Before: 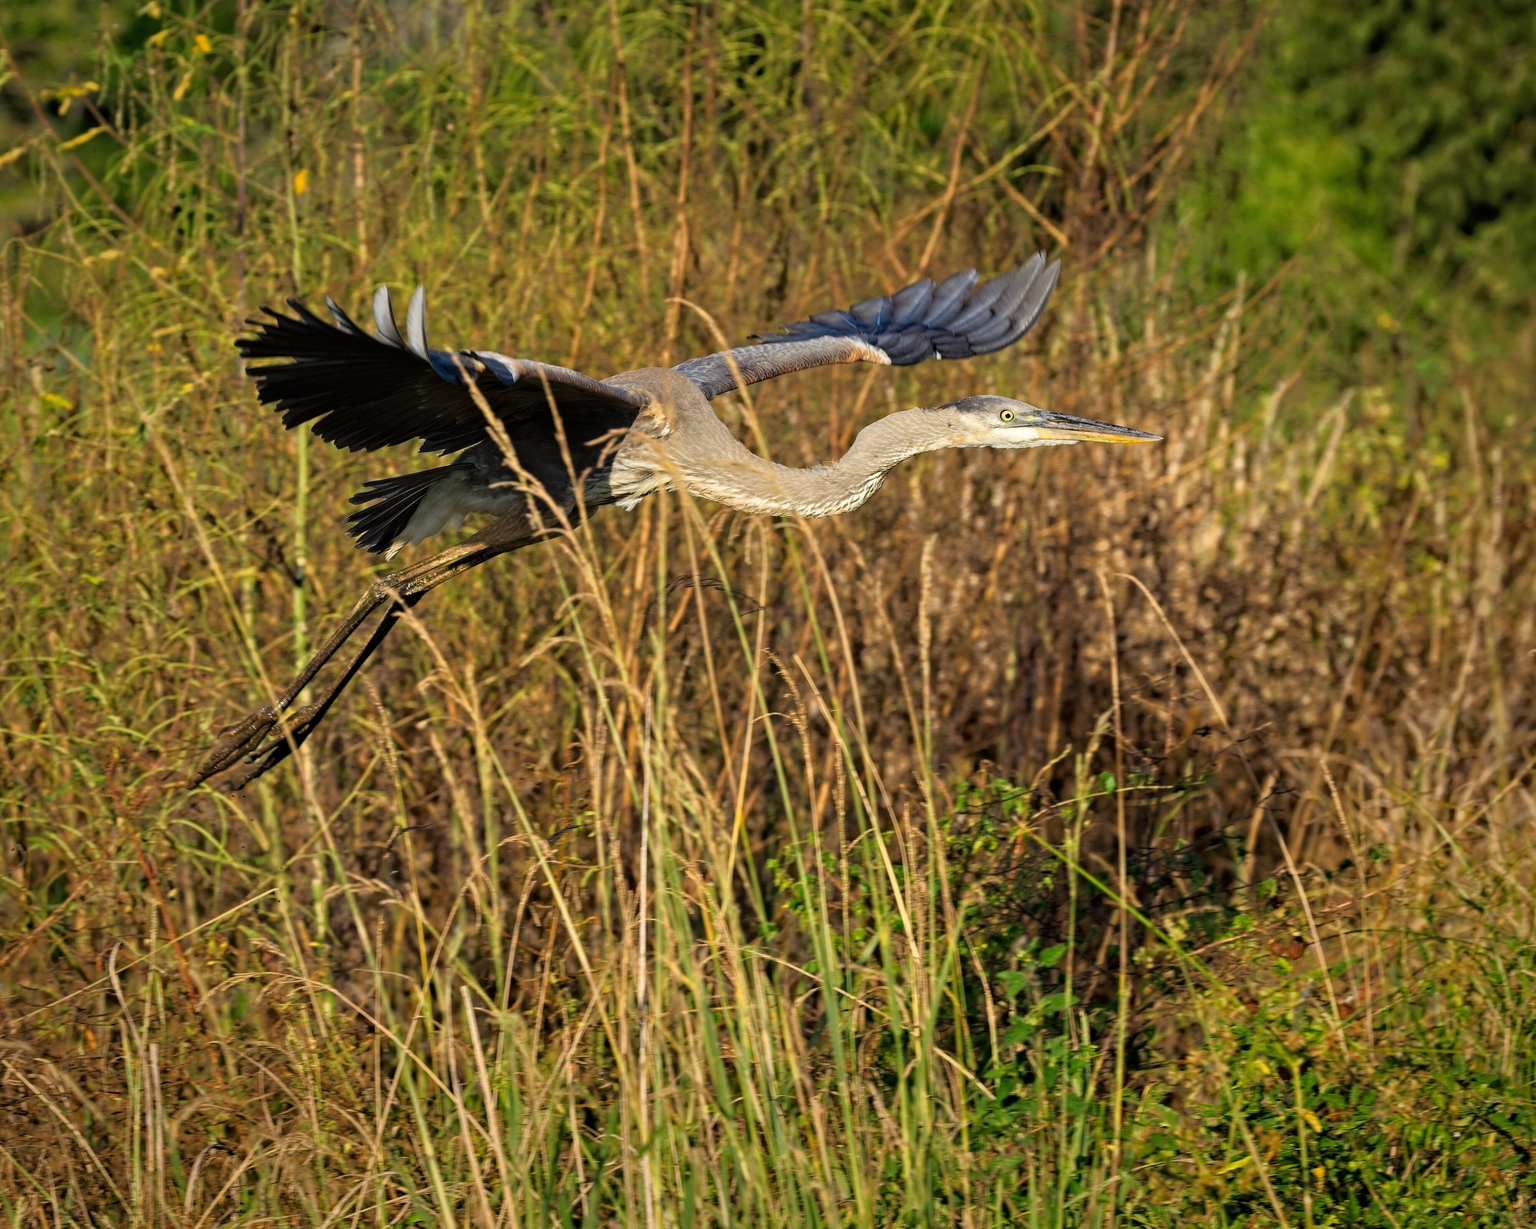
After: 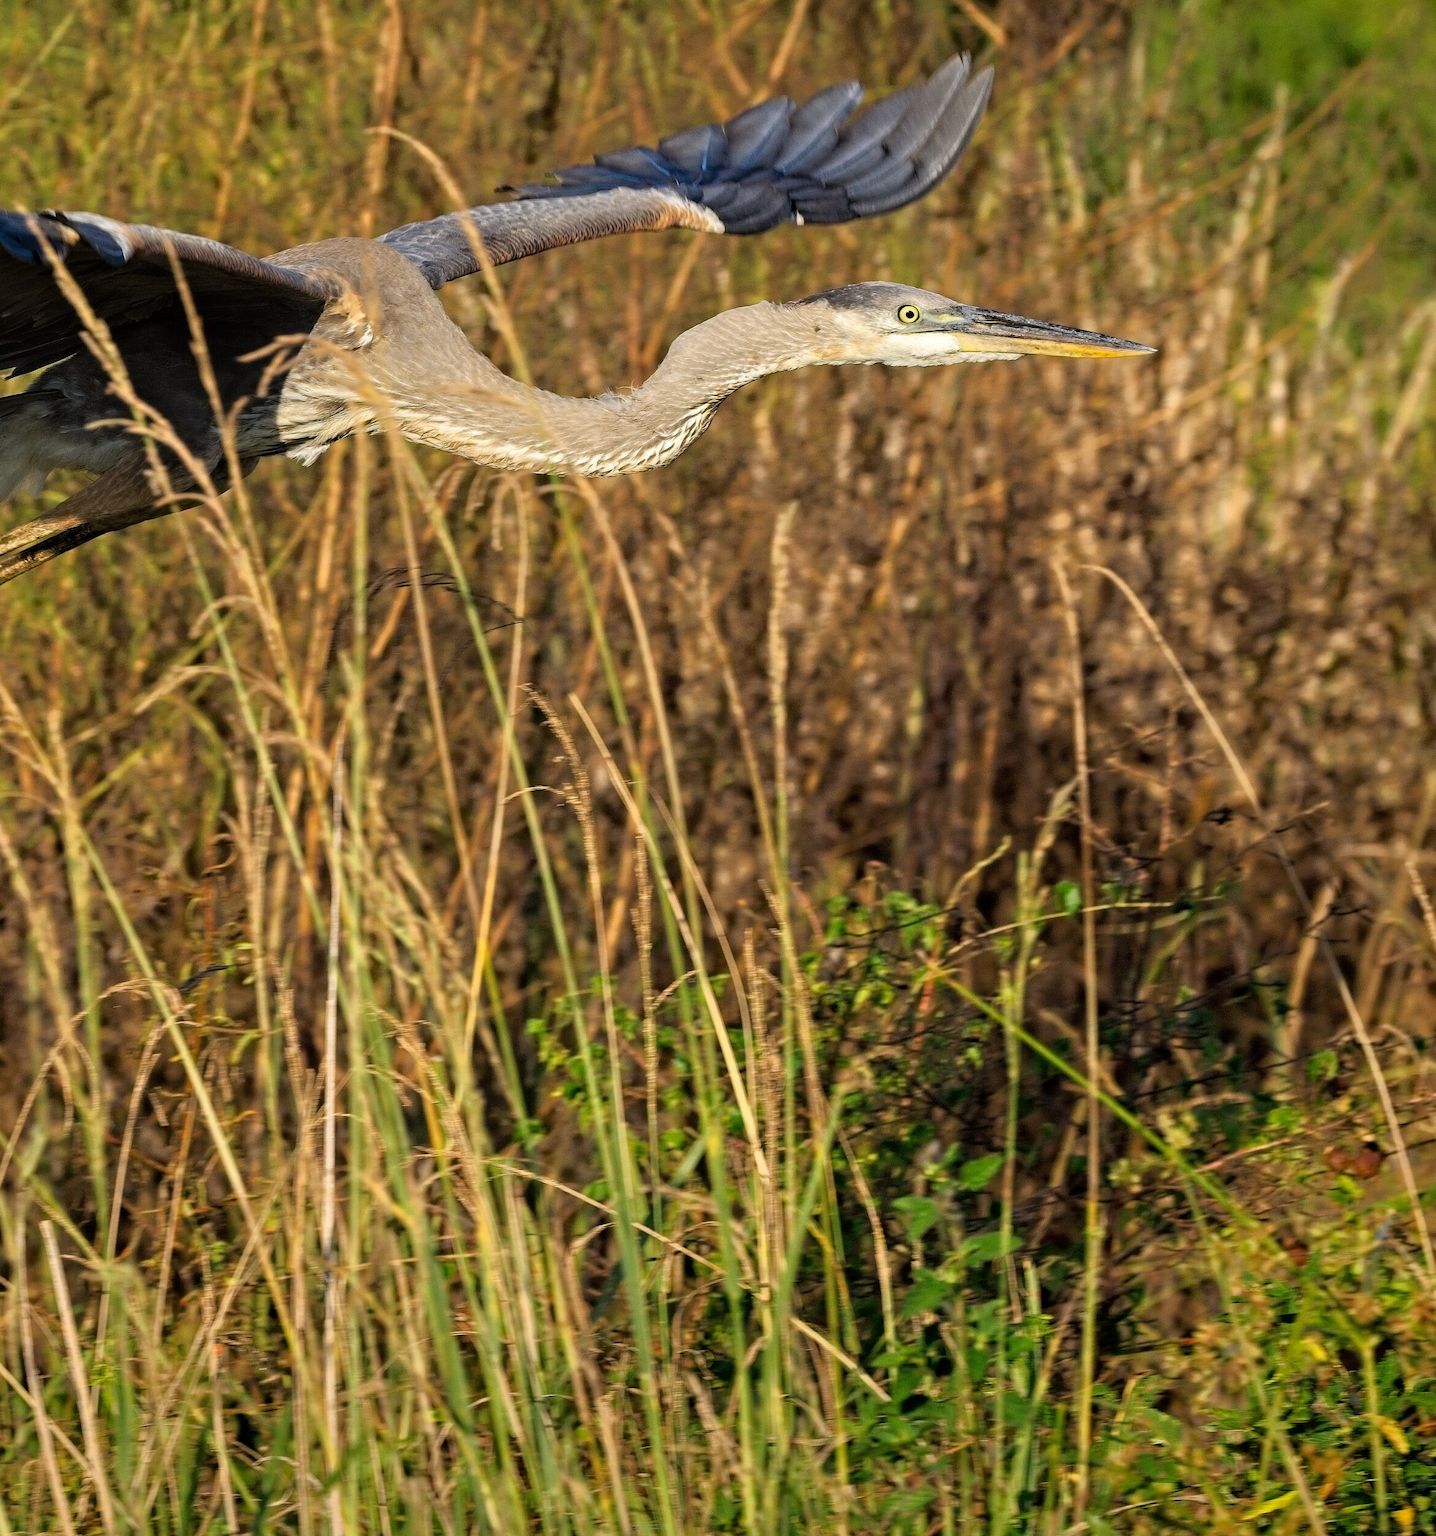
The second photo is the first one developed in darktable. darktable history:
crop and rotate: left 28.363%, top 17.749%, right 12.785%, bottom 3.612%
